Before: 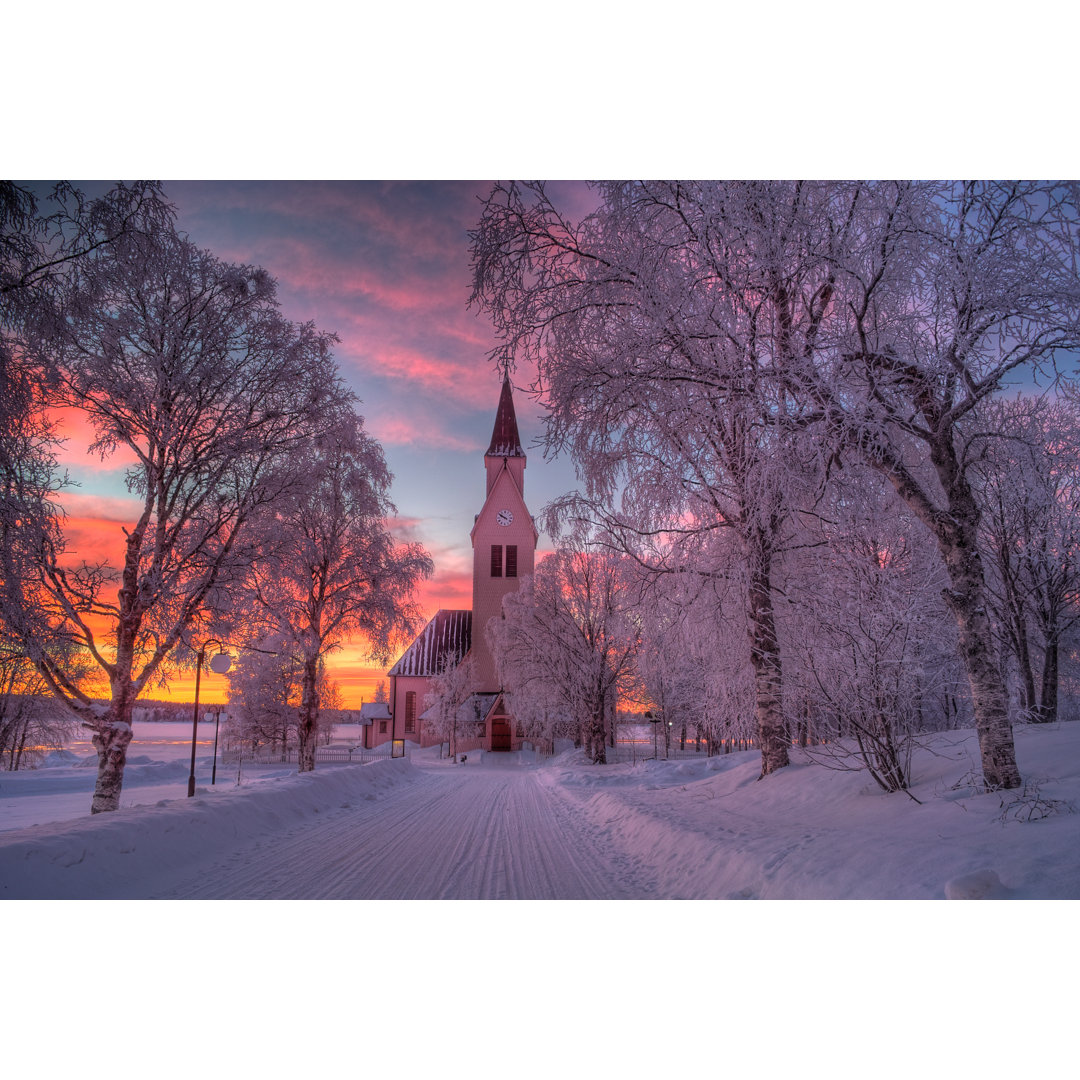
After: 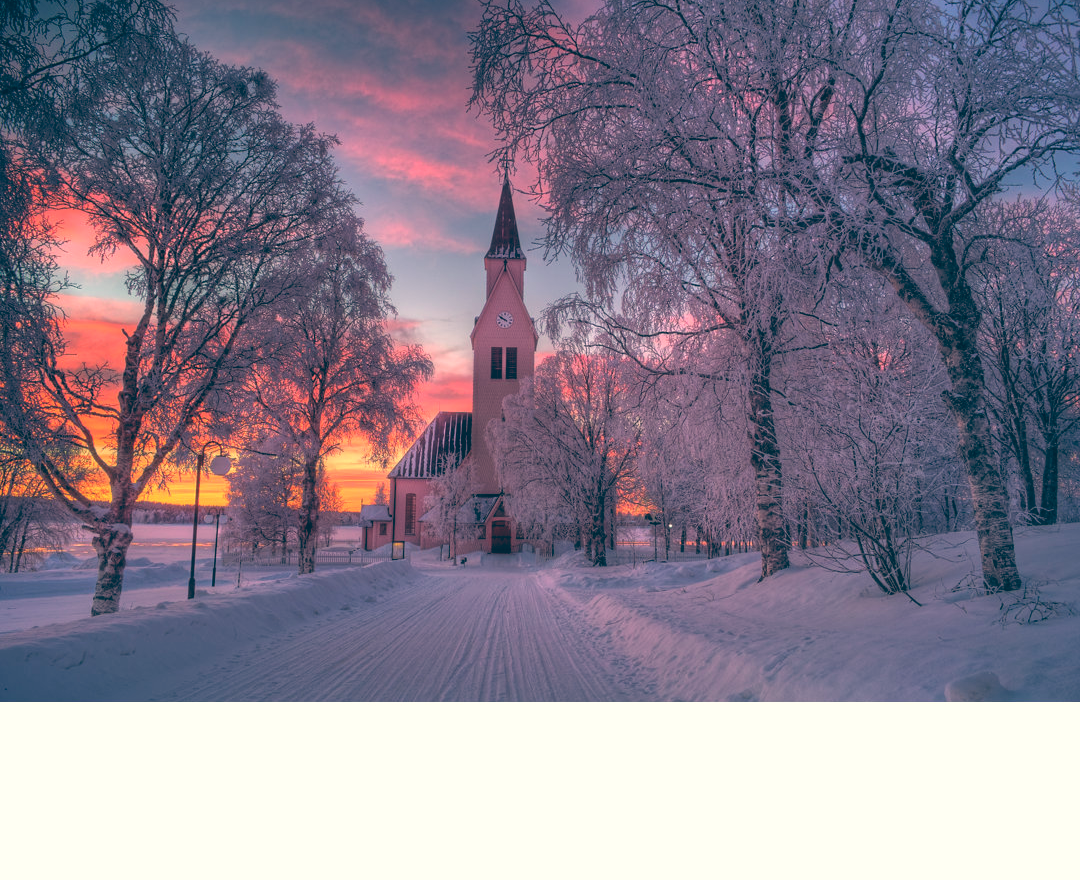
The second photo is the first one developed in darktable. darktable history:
tone equalizer: on, module defaults
crop and rotate: top 18.507%
color balance: lift [1.006, 0.985, 1.002, 1.015], gamma [1, 0.953, 1.008, 1.047], gain [1.076, 1.13, 1.004, 0.87]
